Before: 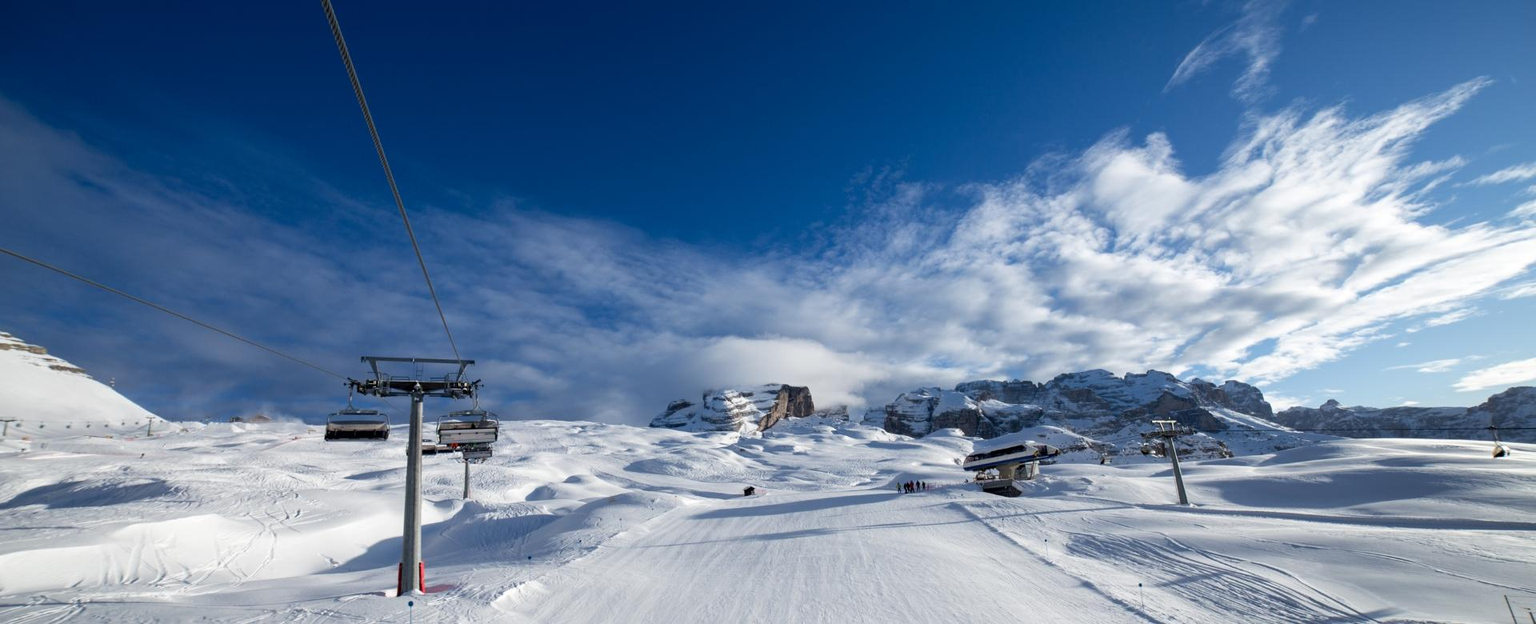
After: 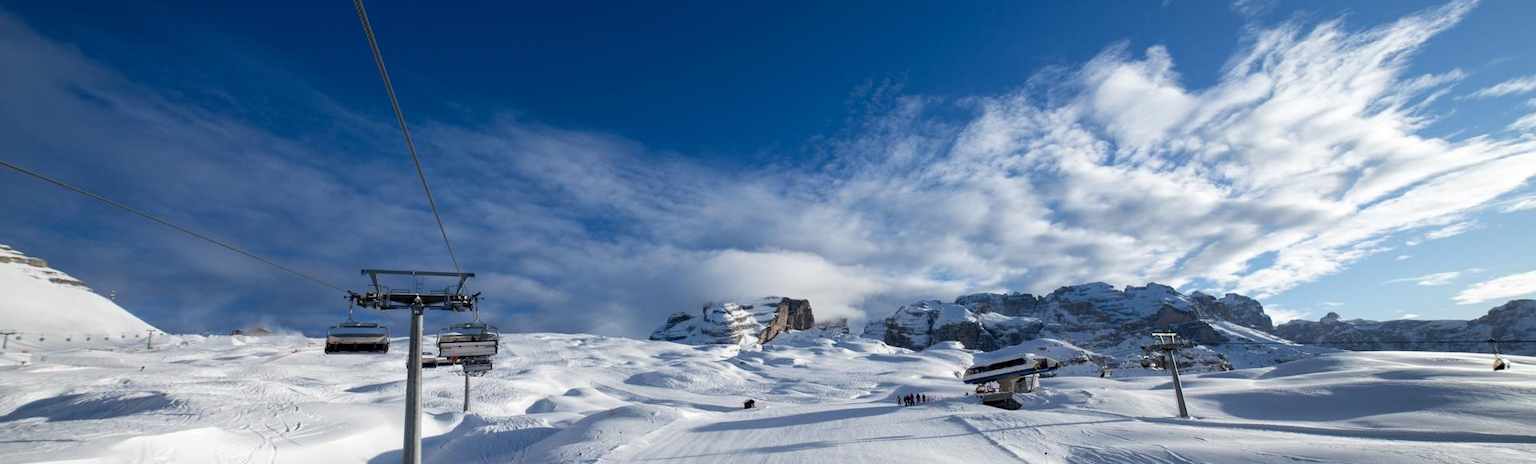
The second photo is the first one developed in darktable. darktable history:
crop: top 14.014%, bottom 11.398%
